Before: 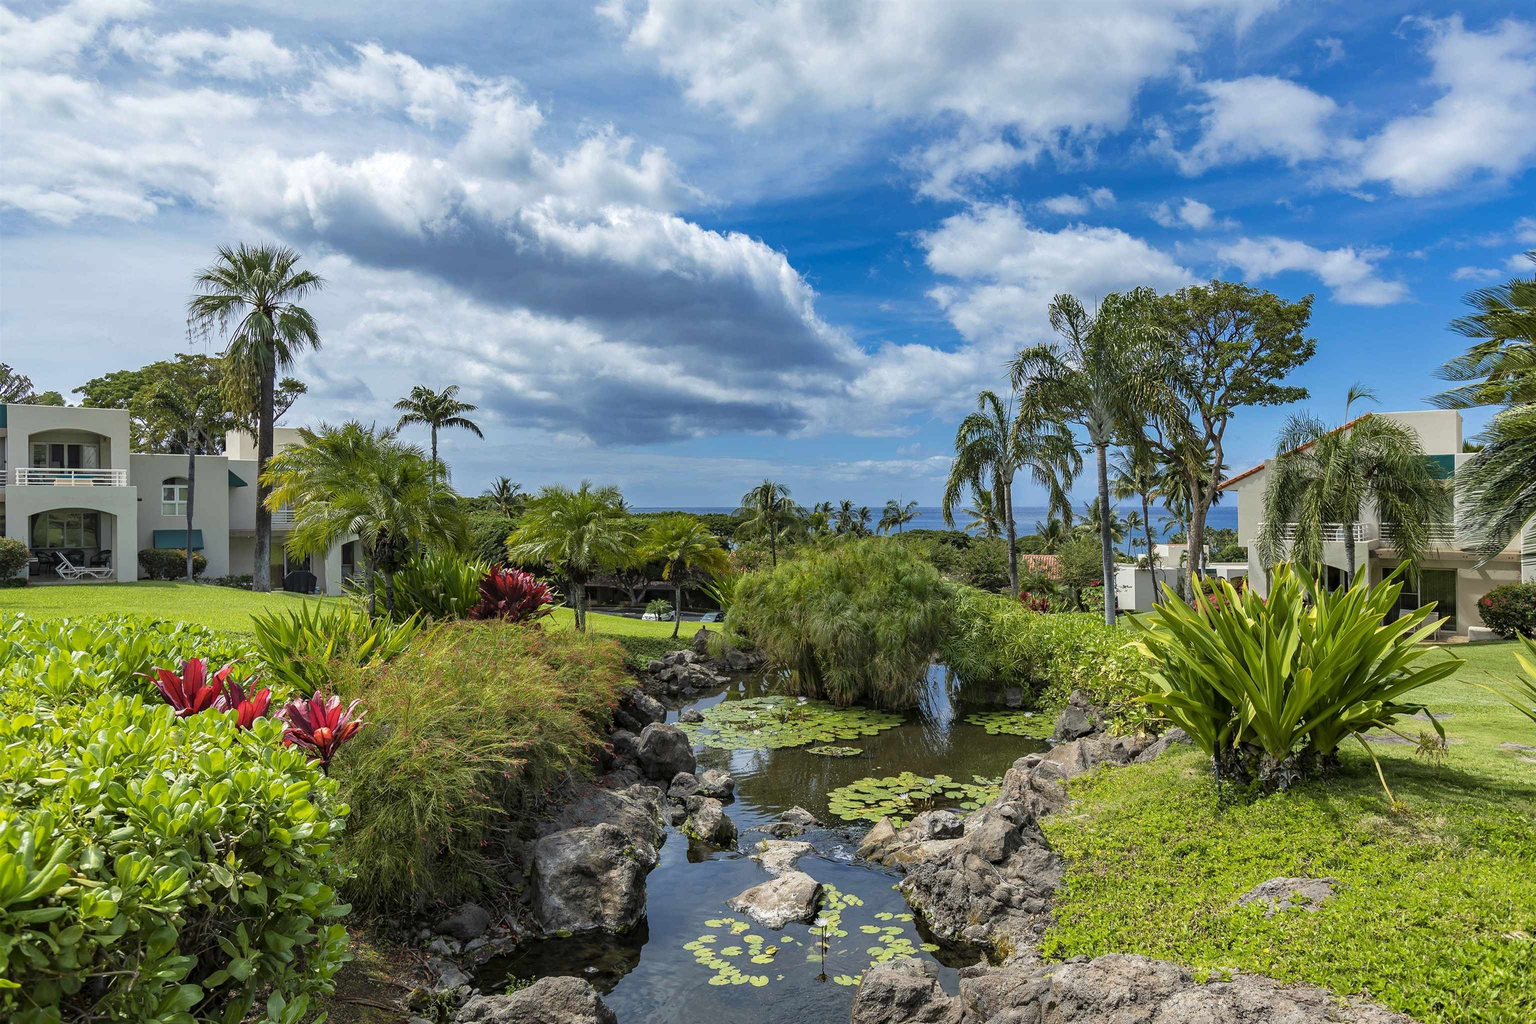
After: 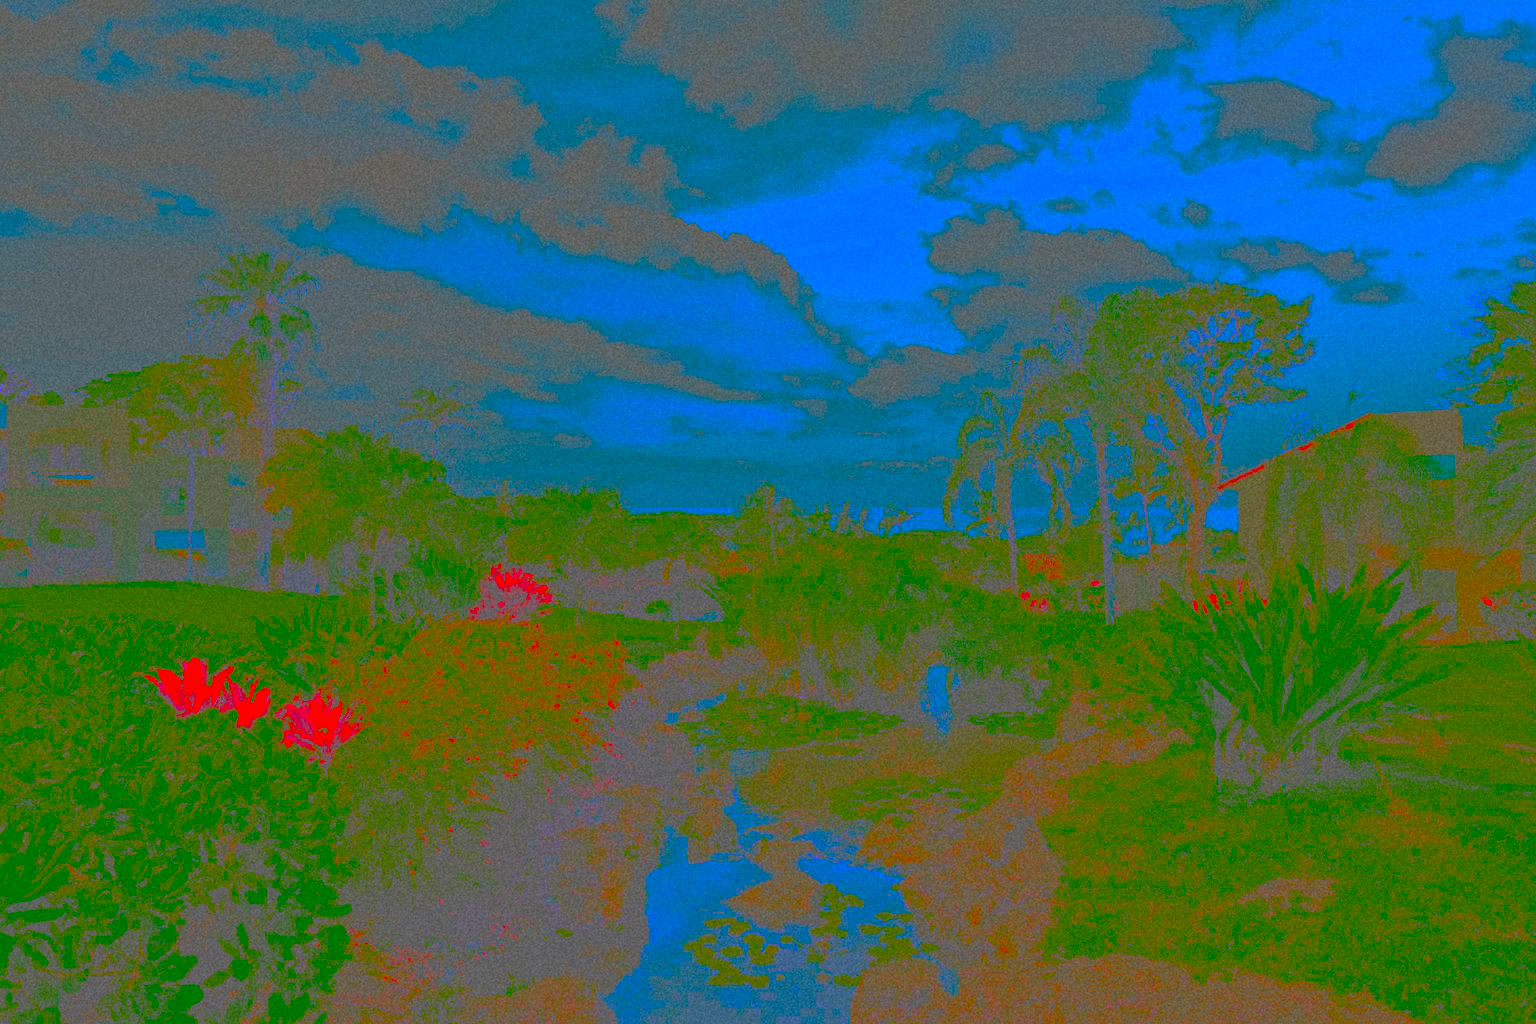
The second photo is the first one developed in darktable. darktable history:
sigmoid: contrast 2, skew -0.2, preserve hue 0%, red attenuation 0.1, red rotation 0.035, green attenuation 0.1, green rotation -0.017, blue attenuation 0.15, blue rotation -0.052, base primaries Rec2020
shadows and highlights: on, module defaults
color balance rgb: shadows lift › chroma 3%, shadows lift › hue 280.8°, power › hue 330°, highlights gain › chroma 3%, highlights gain › hue 75.6°, global offset › luminance 2%, perceptual saturation grading › global saturation 20%, perceptual saturation grading › highlights -25%, perceptual saturation grading › shadows 50%, global vibrance 20.33%
grain: coarseness 22.88 ISO
contrast brightness saturation: contrast -0.99, brightness -0.17, saturation 0.75
